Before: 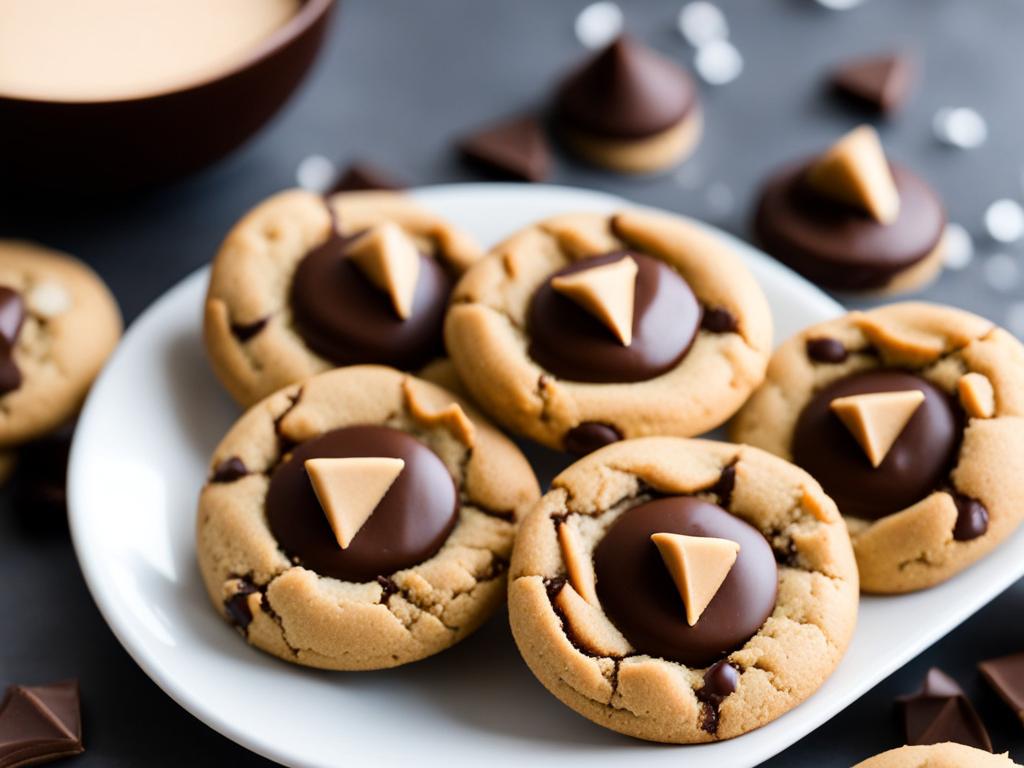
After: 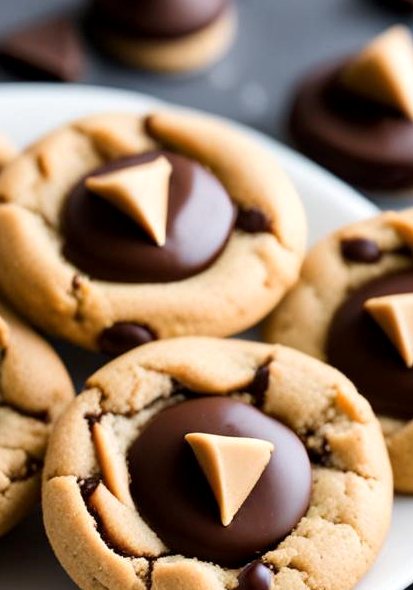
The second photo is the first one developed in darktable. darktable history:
local contrast: highlights 105%, shadows 99%, detail 120%, midtone range 0.2
crop: left 45.575%, top 13.103%, right 14.08%, bottom 10.038%
